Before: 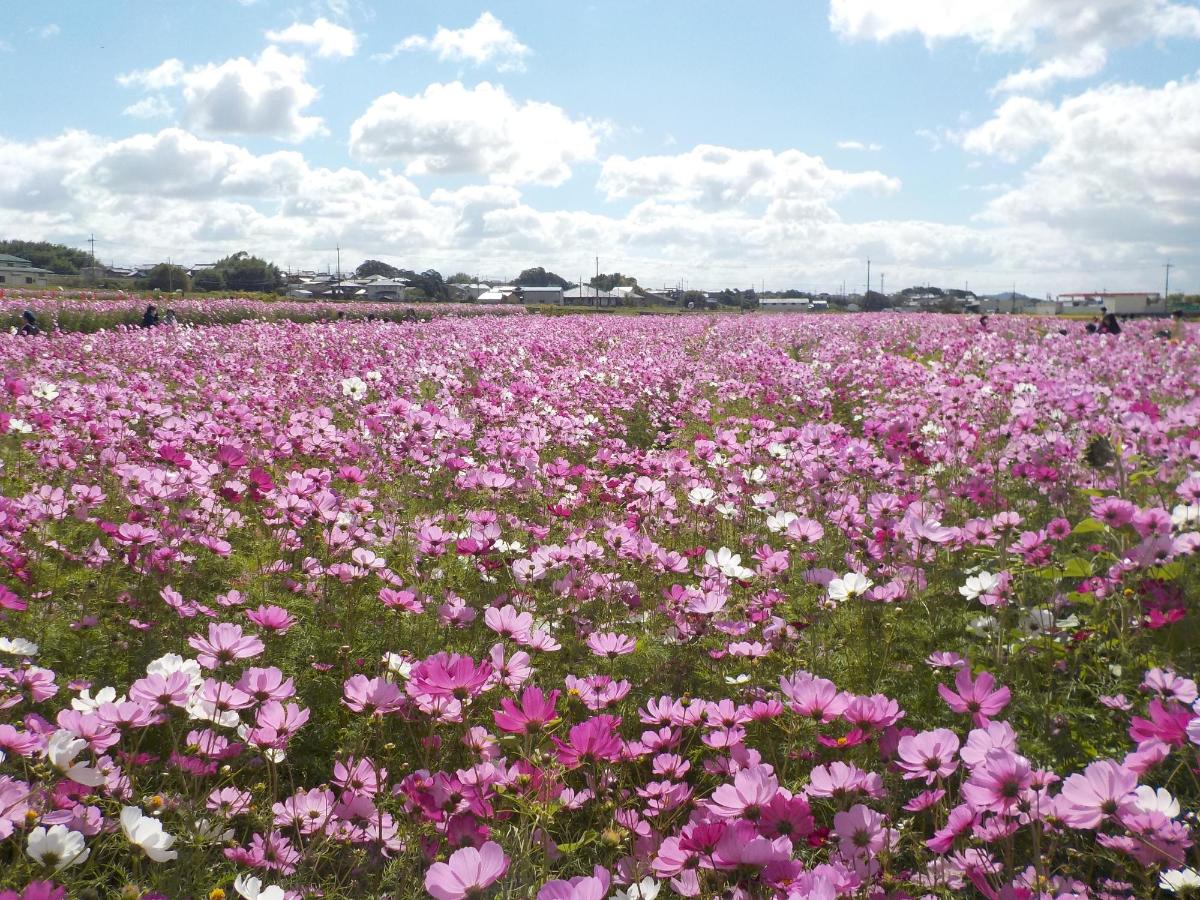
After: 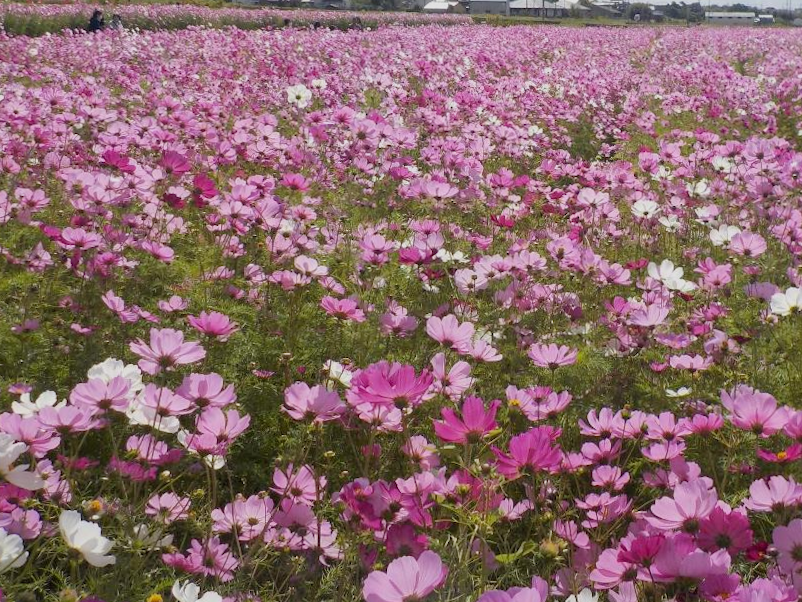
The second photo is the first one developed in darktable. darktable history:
filmic rgb: black relative exposure -15 EV, white relative exposure 3 EV, threshold 6 EV, target black luminance 0%, hardness 9.27, latitude 99%, contrast 0.912, shadows ↔ highlights balance 0.505%, add noise in highlights 0, color science v3 (2019), use custom middle-gray values true, iterations of high-quality reconstruction 0, contrast in highlights soft, enable highlight reconstruction true
crop and rotate: angle -0.82°, left 3.85%, top 31.828%, right 27.992%
